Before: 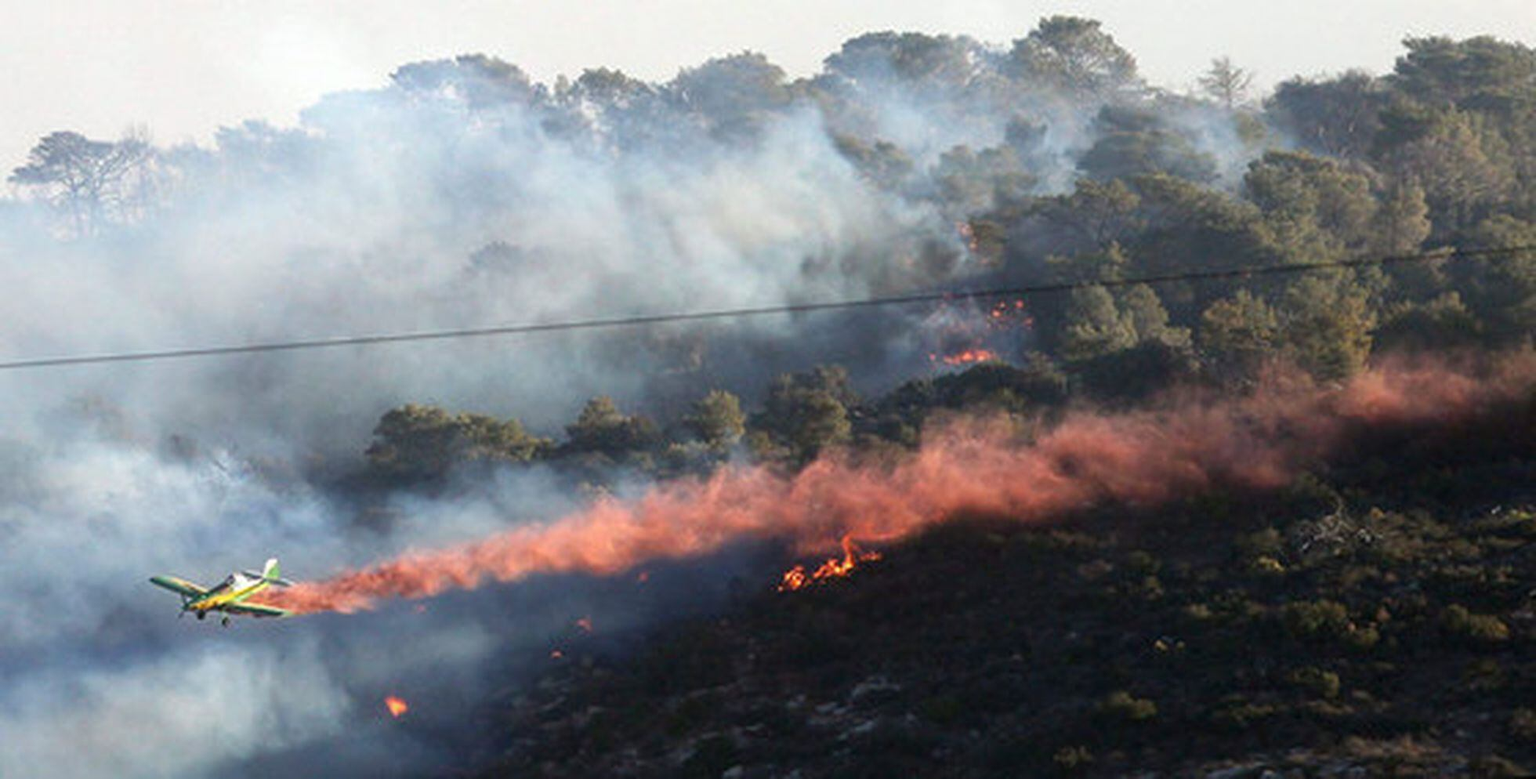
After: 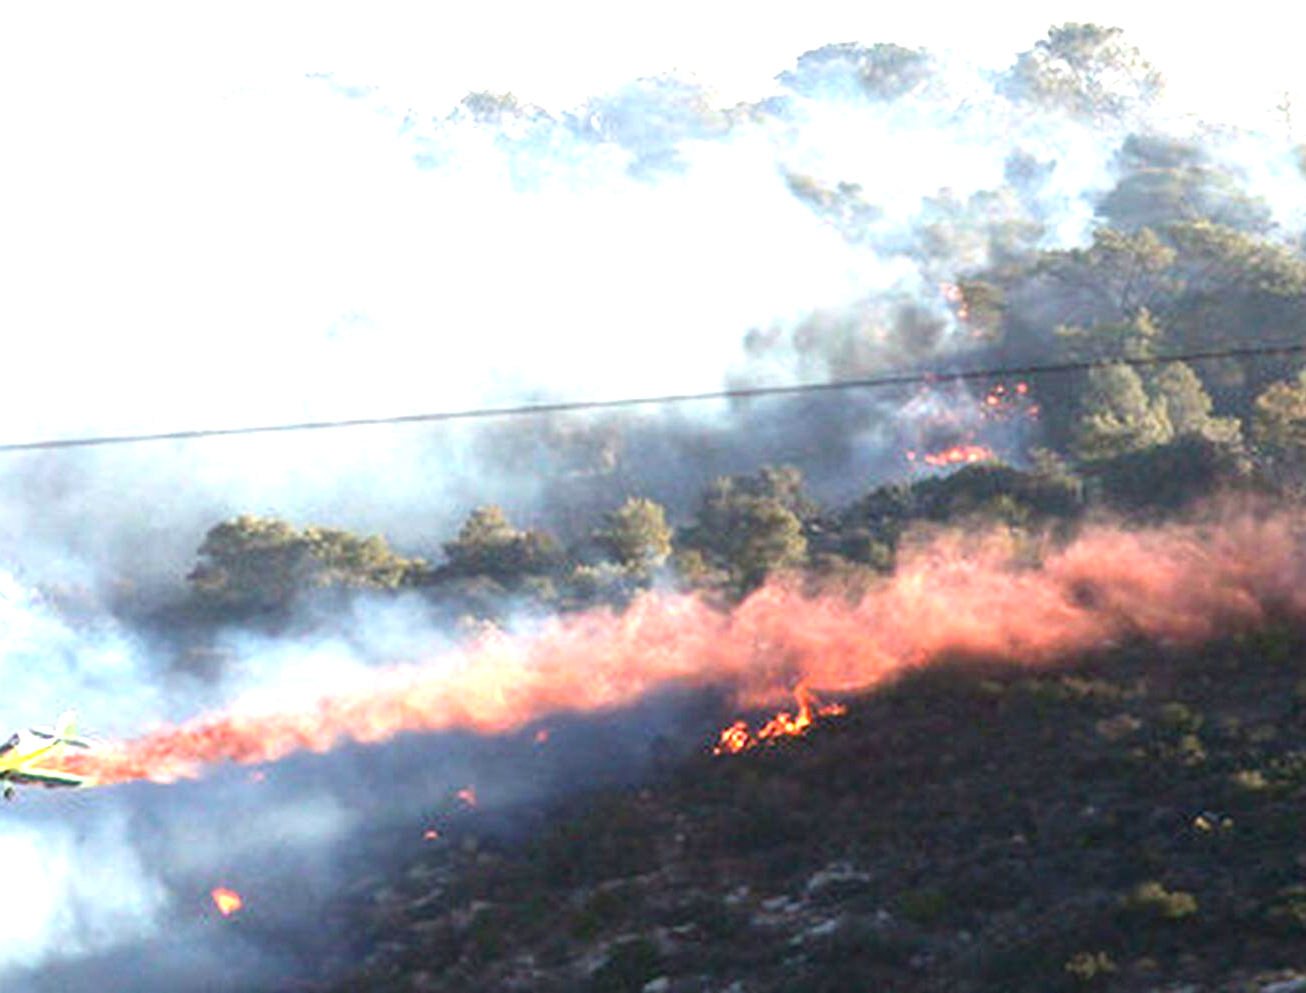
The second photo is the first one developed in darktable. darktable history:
exposure: black level correction 0, exposure 1.514 EV, compensate highlight preservation false
crop and rotate: left 14.285%, right 19.079%
